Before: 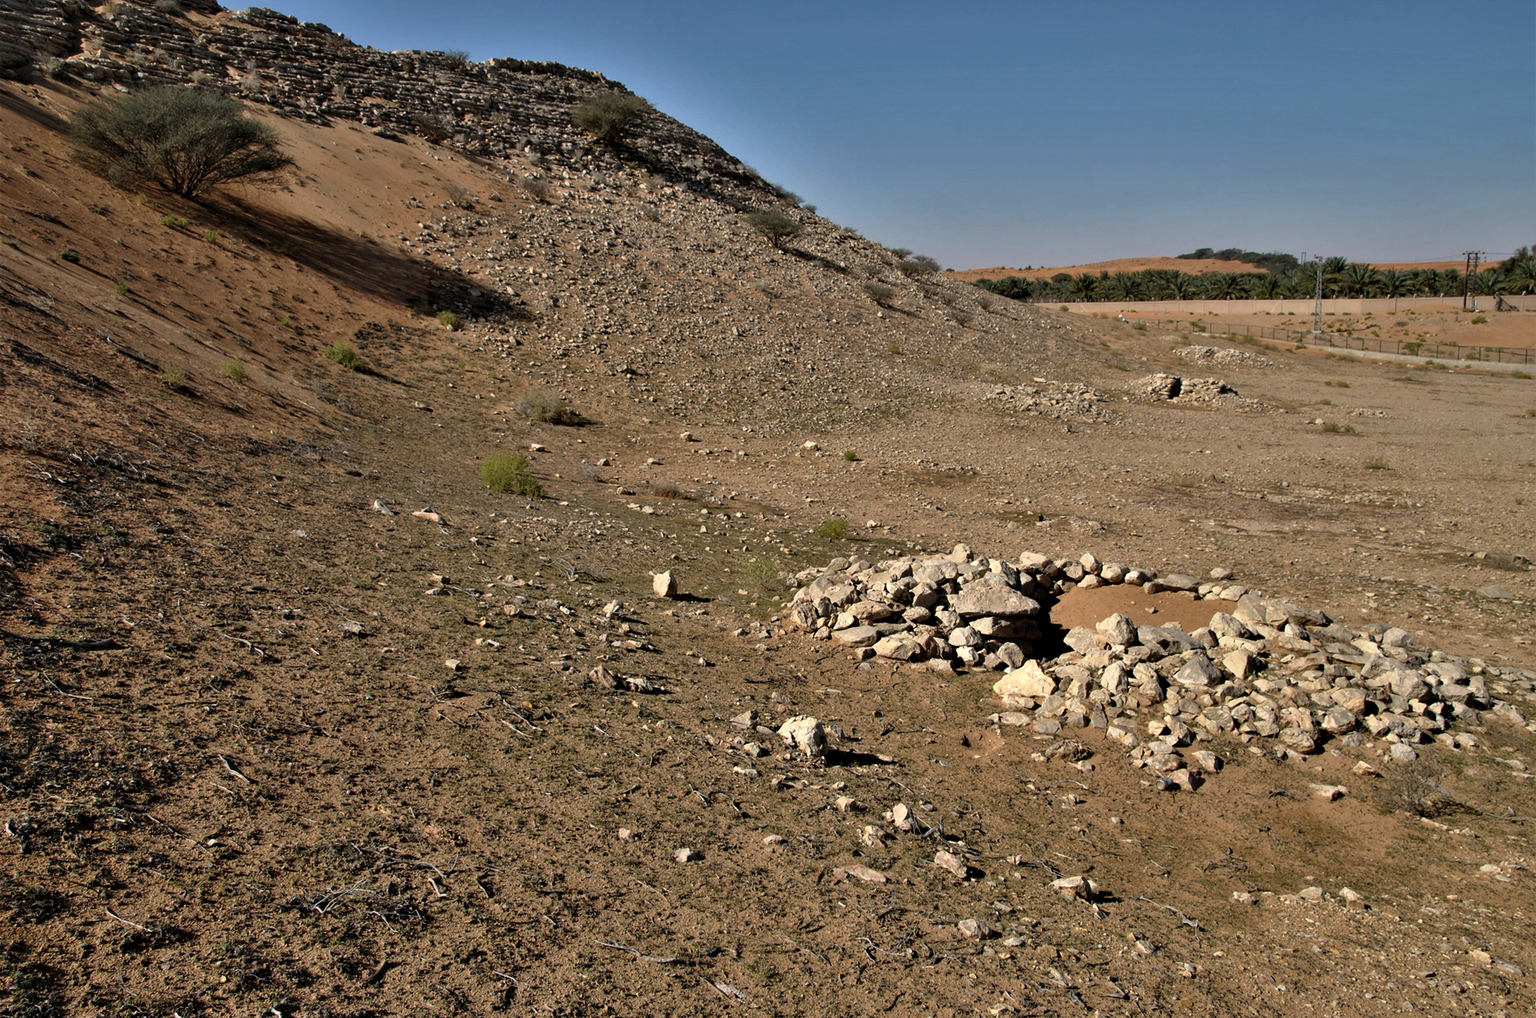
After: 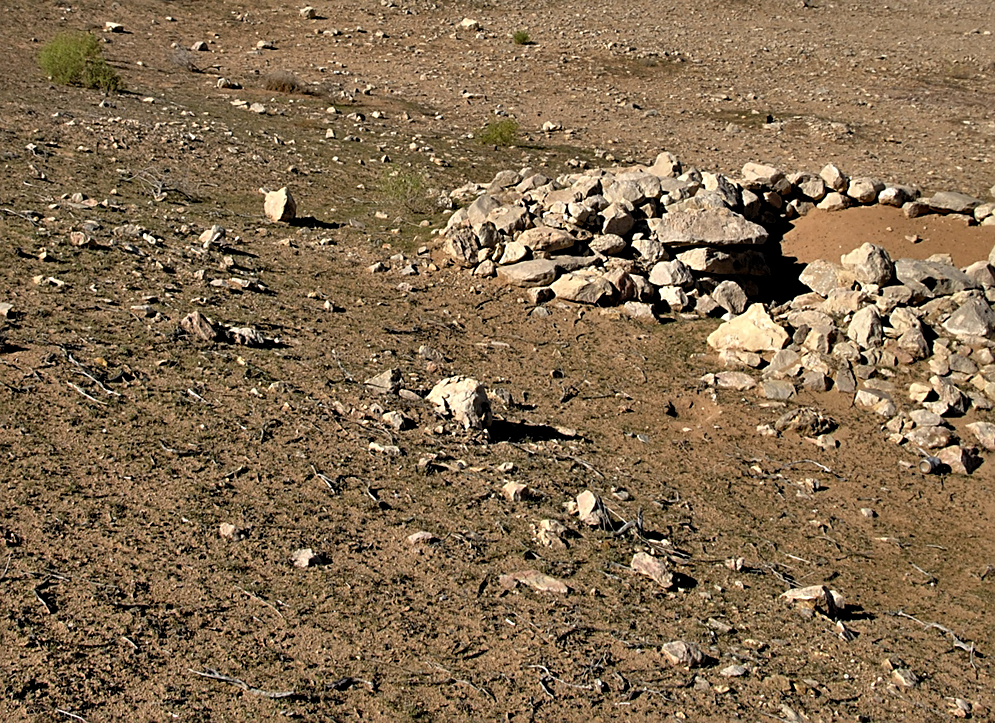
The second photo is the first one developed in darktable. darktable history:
crop: left 29.335%, top 41.962%, right 20.878%, bottom 3.488%
levels: black 0.107%, white 99.9%, levels [0.018, 0.493, 1]
sharpen: amount 0.498
